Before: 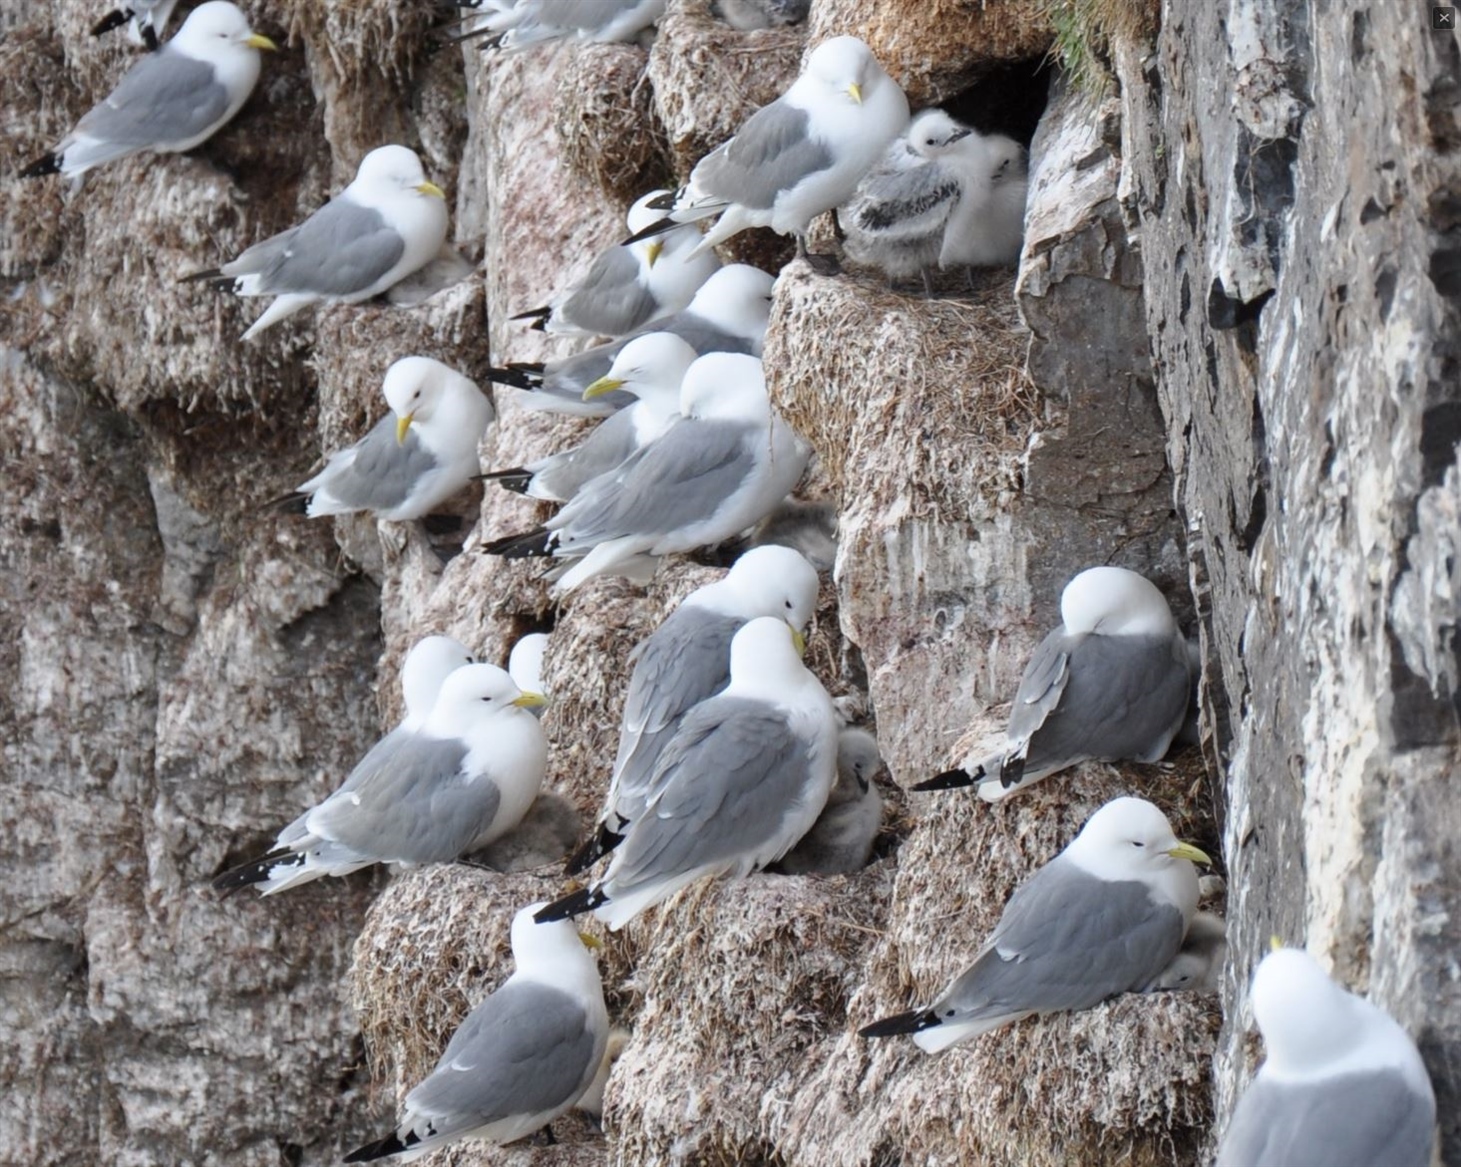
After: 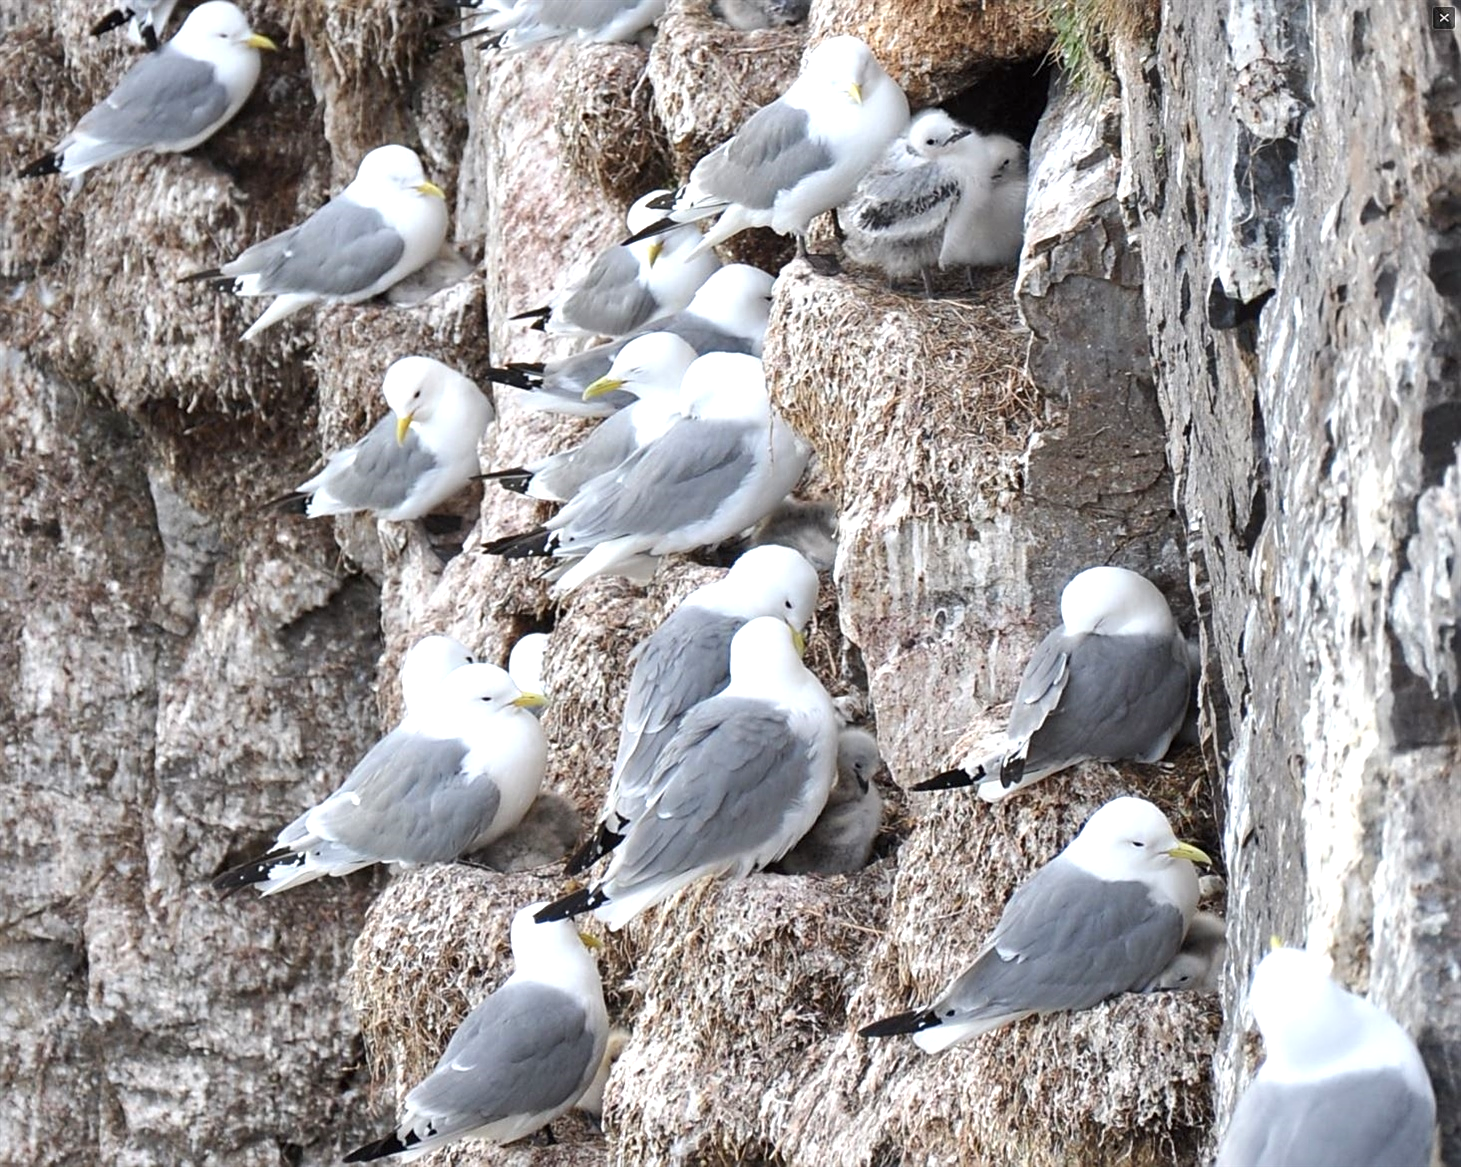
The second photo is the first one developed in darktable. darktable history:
sharpen: on, module defaults
exposure: black level correction 0, exposure 0.499 EV, compensate exposure bias true, compensate highlight preservation false
contrast brightness saturation: contrast 0.072
